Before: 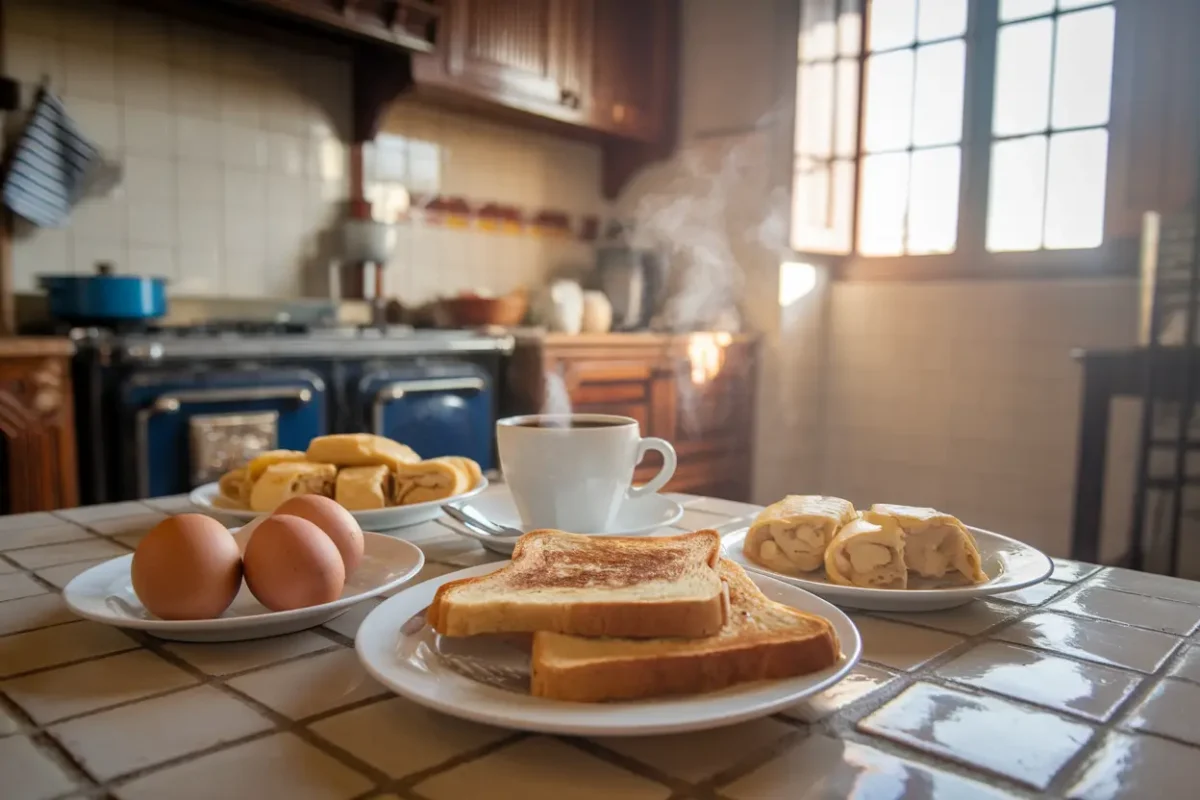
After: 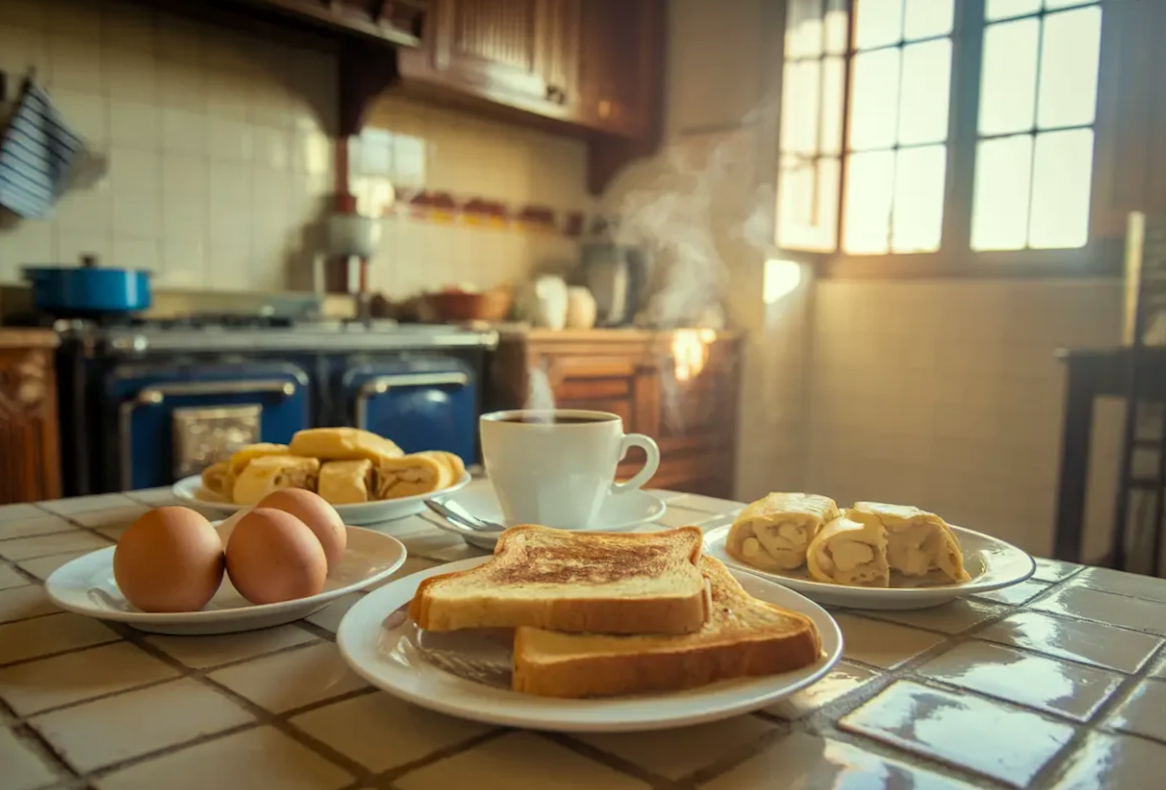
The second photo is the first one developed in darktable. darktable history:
velvia: on, module defaults
crop and rotate: angle -1.69°
rotate and perspective: rotation -1.24°, automatic cropping off
color correction: highlights a* -5.94, highlights b* 11.19
